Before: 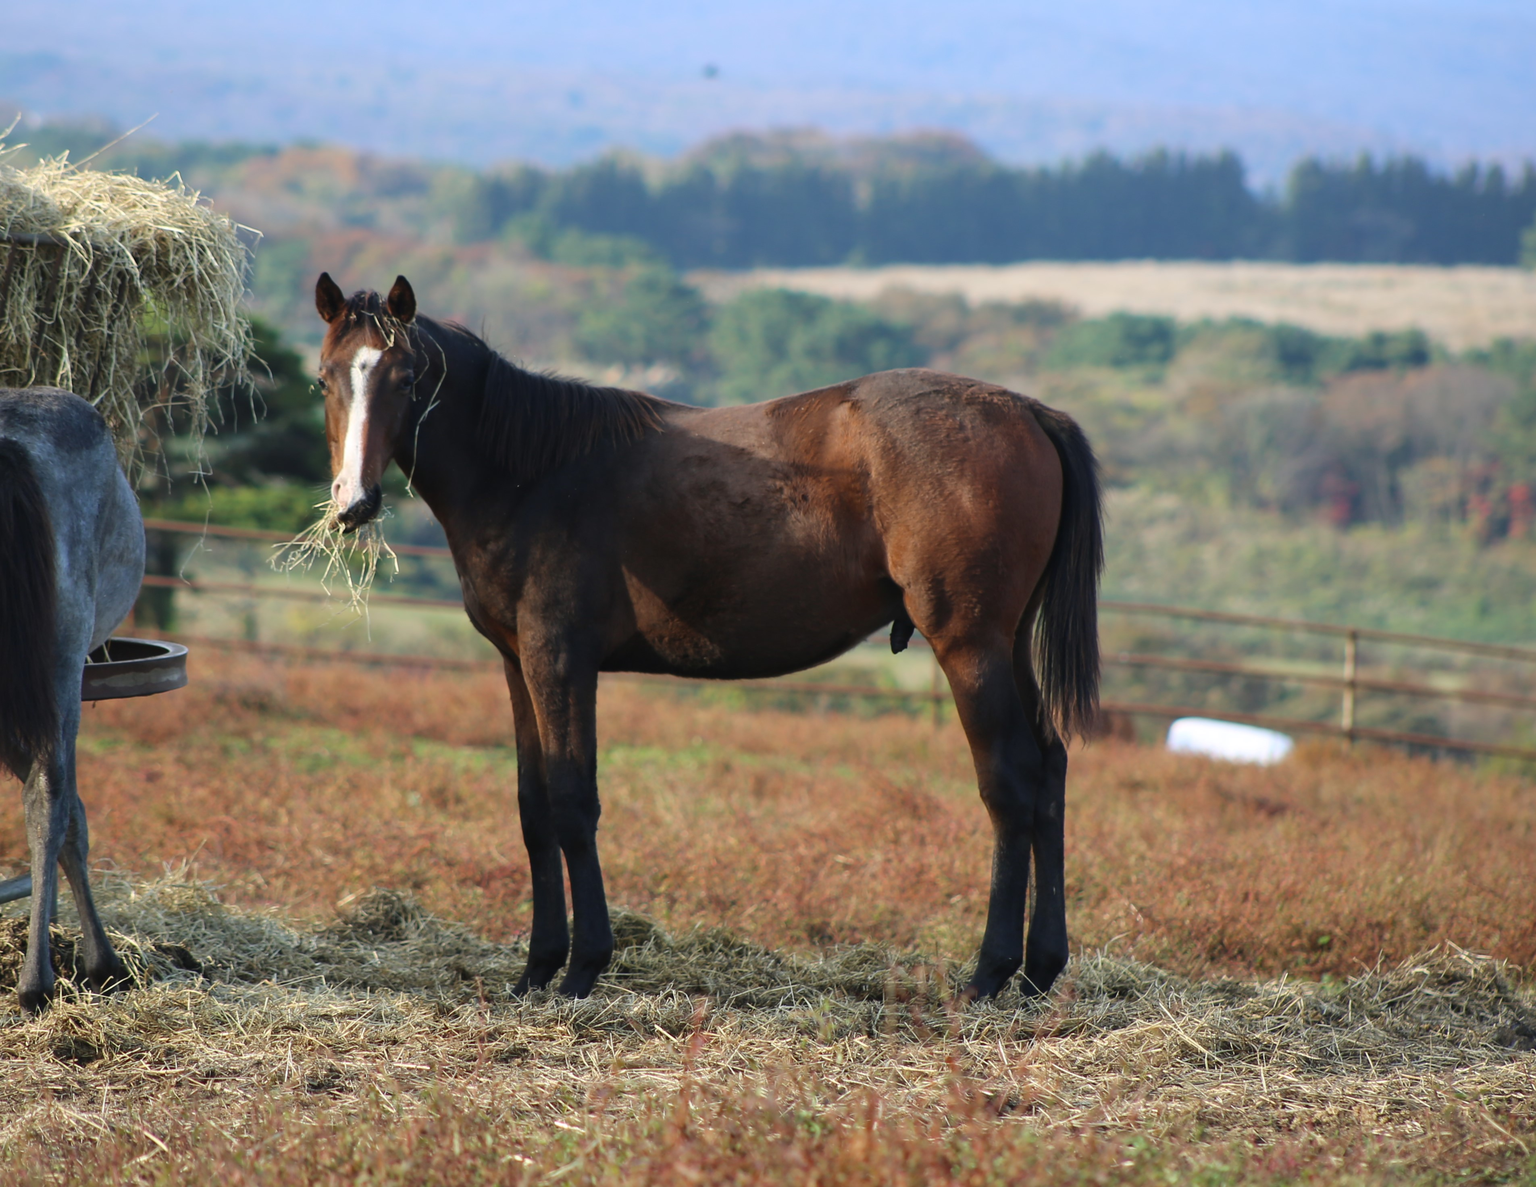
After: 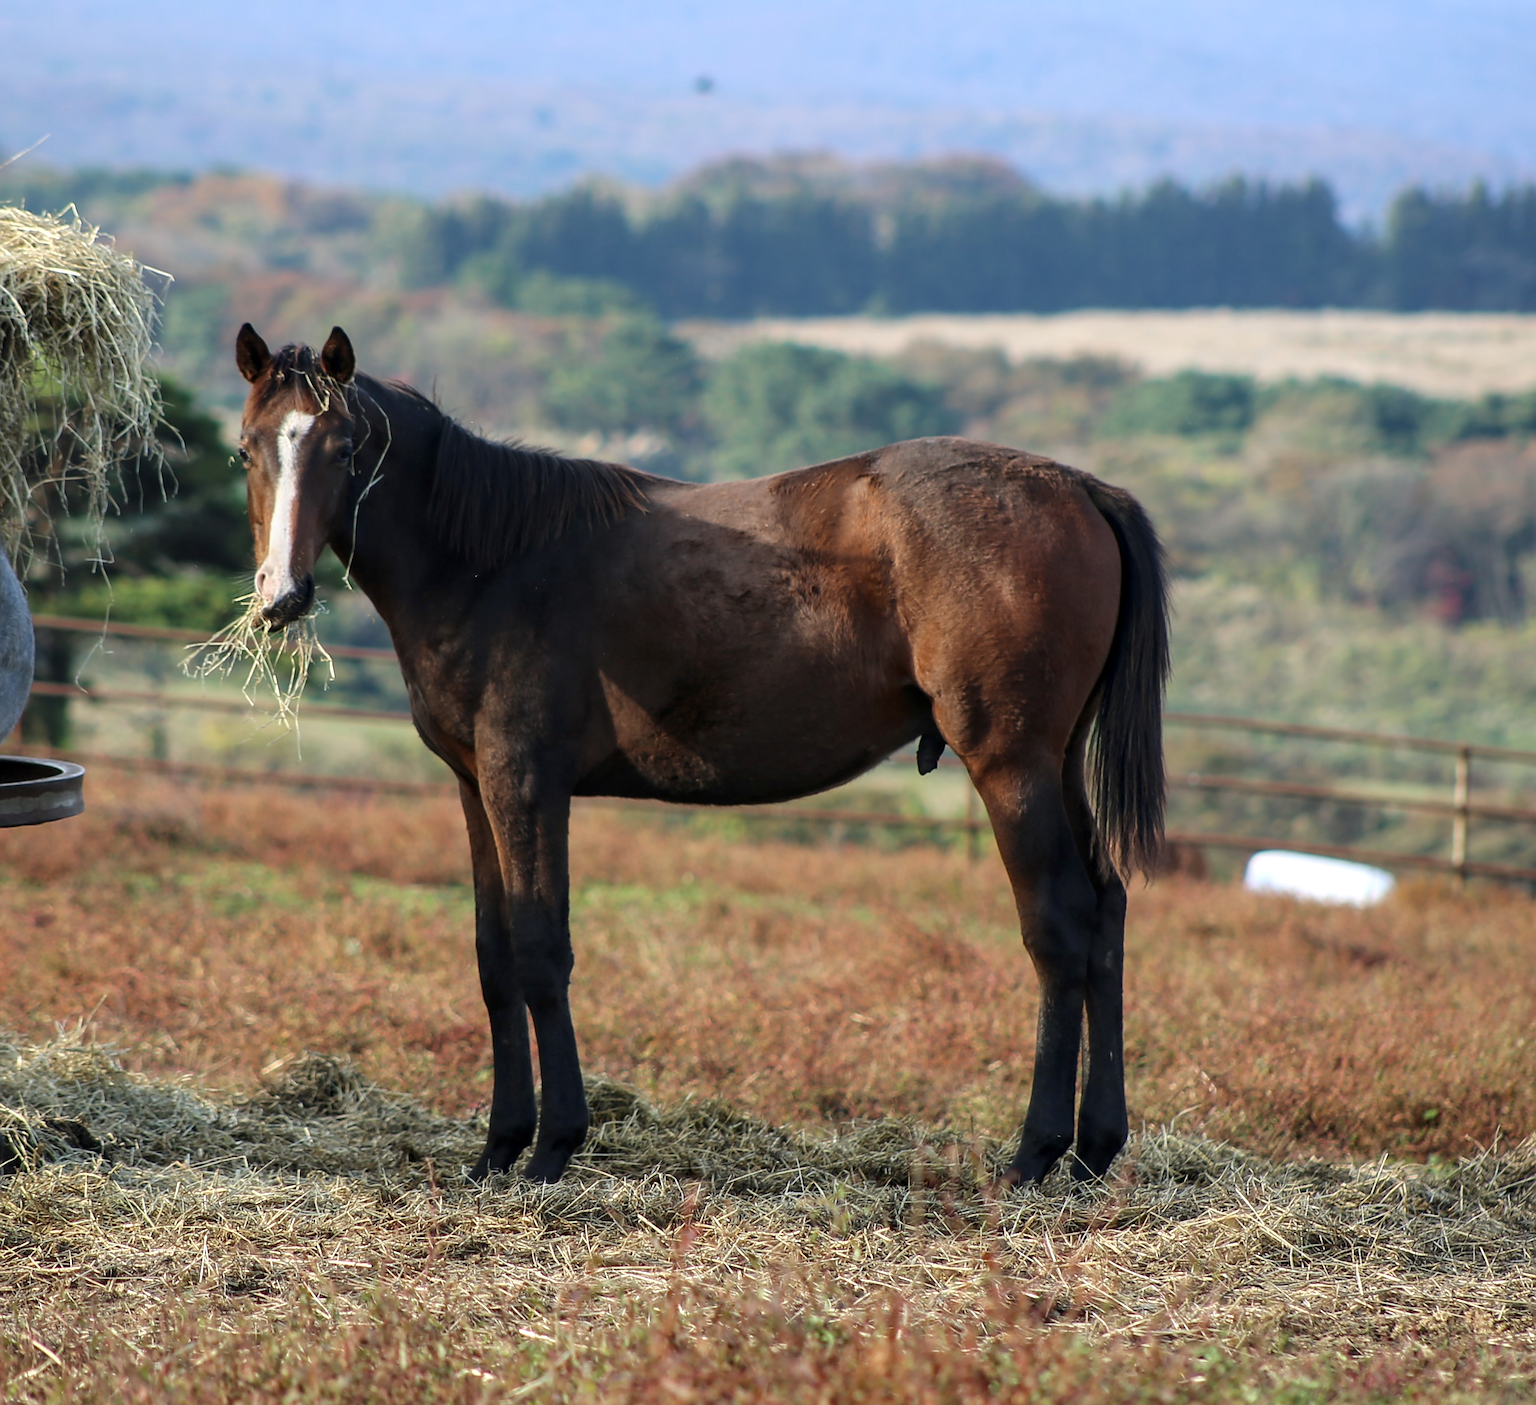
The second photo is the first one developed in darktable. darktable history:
local contrast: detail 130%
crop: left 7.598%, right 7.873%
sharpen: on, module defaults
